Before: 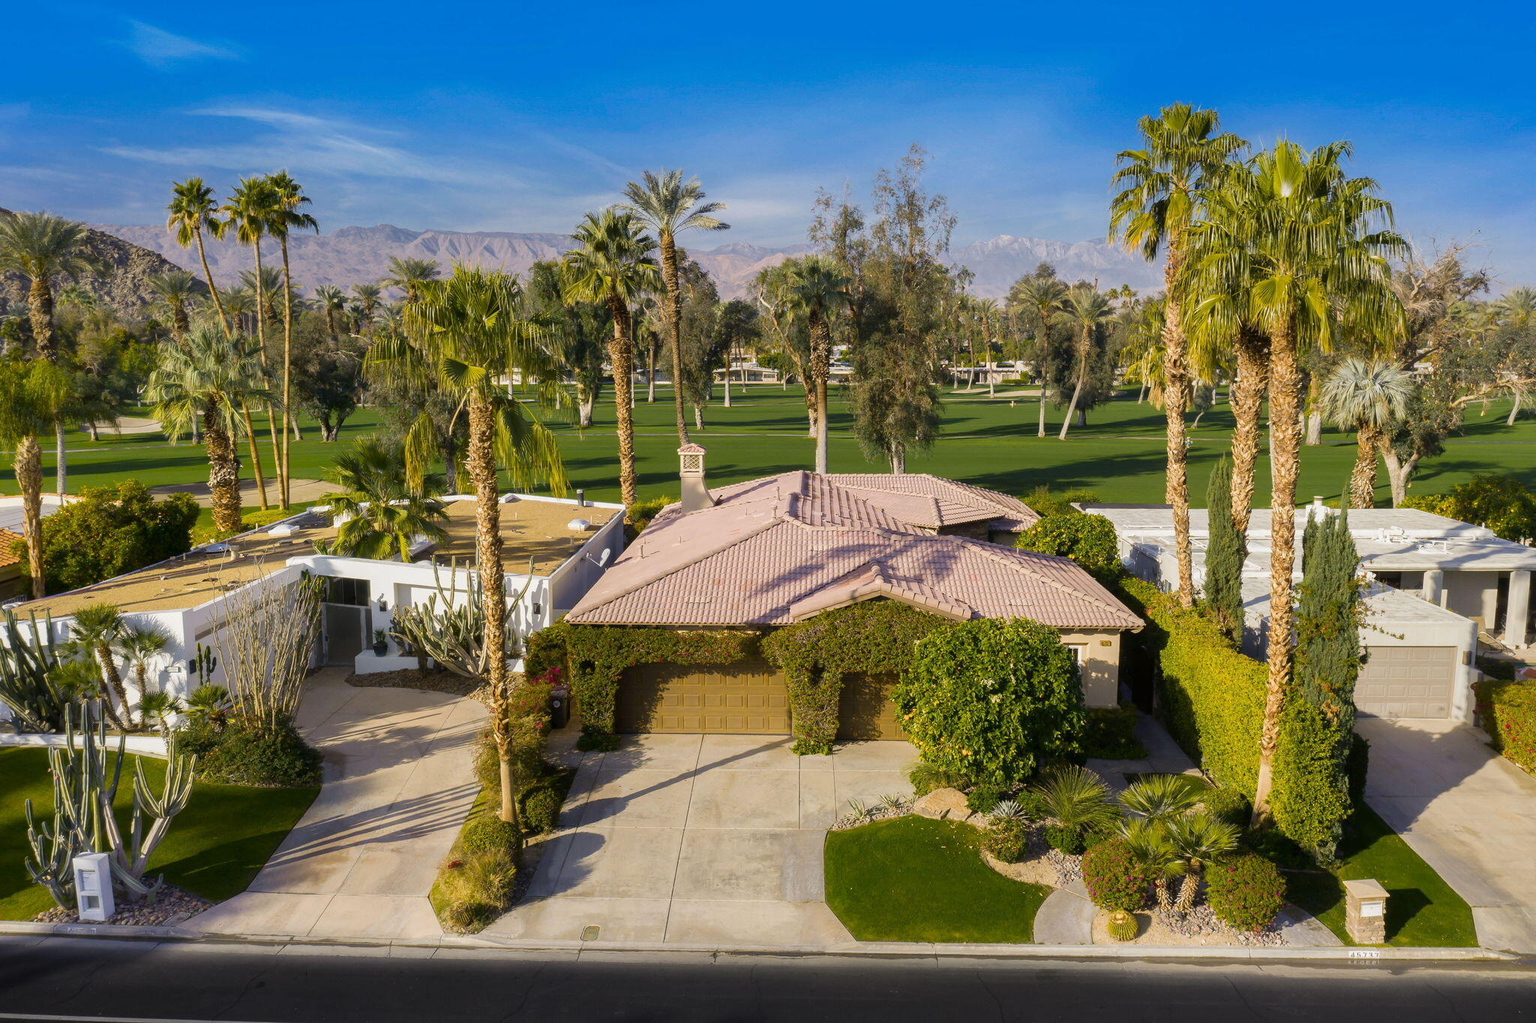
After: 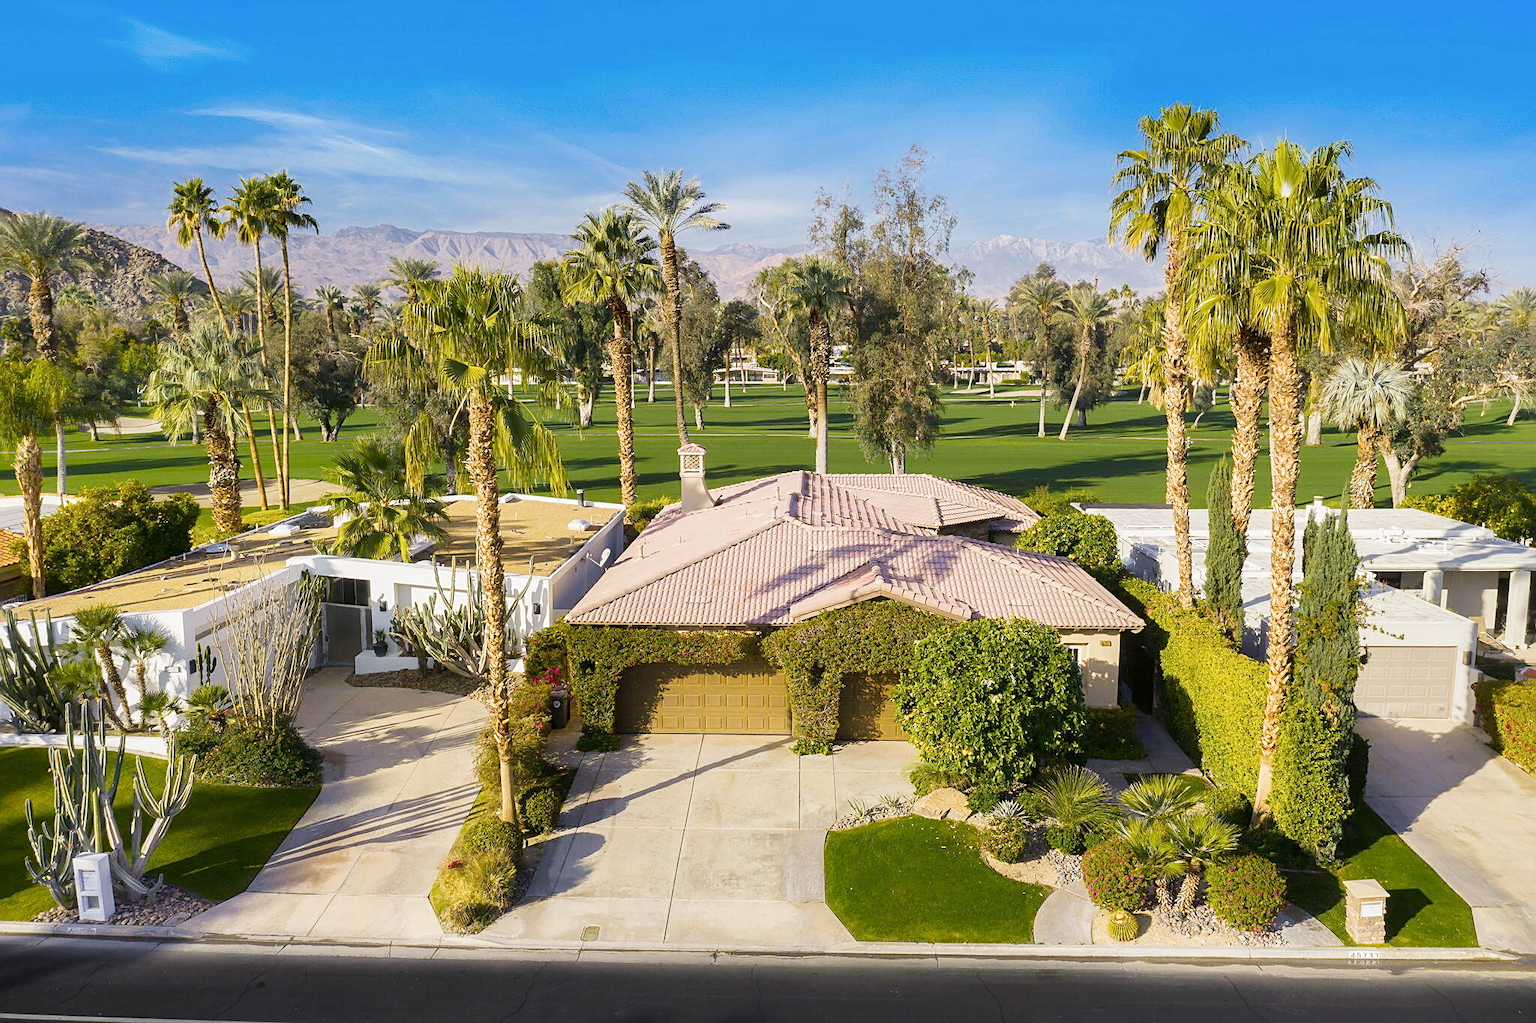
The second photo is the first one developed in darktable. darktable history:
sharpen: on, module defaults
base curve: curves: ch0 [(0, 0) (0.204, 0.334) (0.55, 0.733) (1, 1)], preserve colors none
